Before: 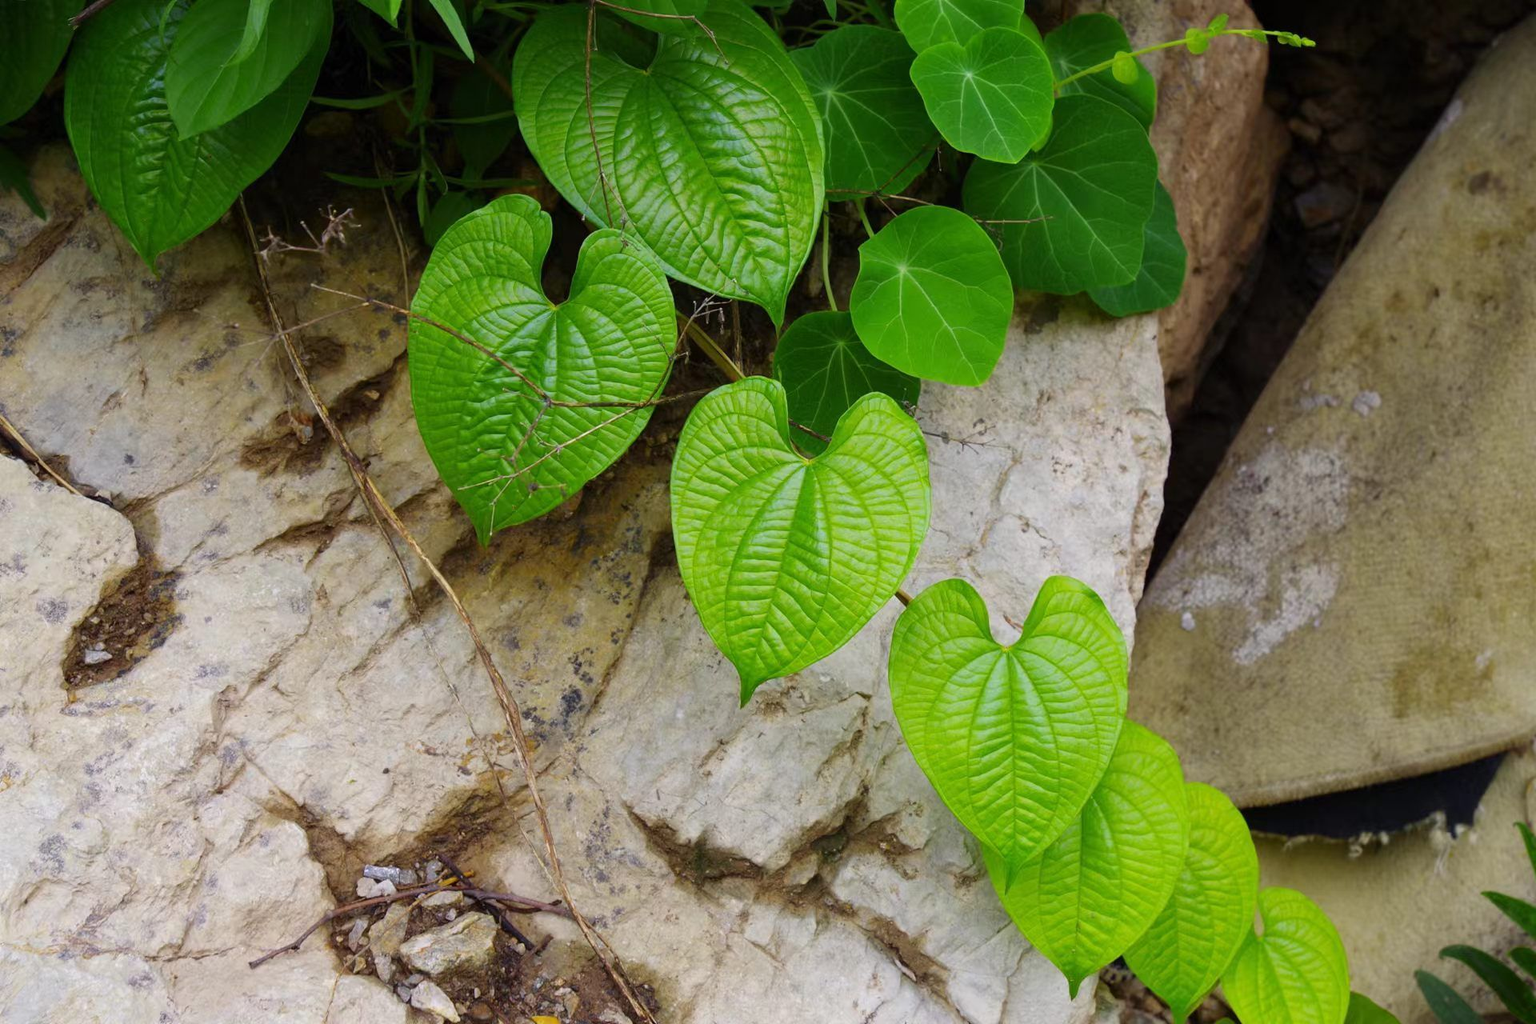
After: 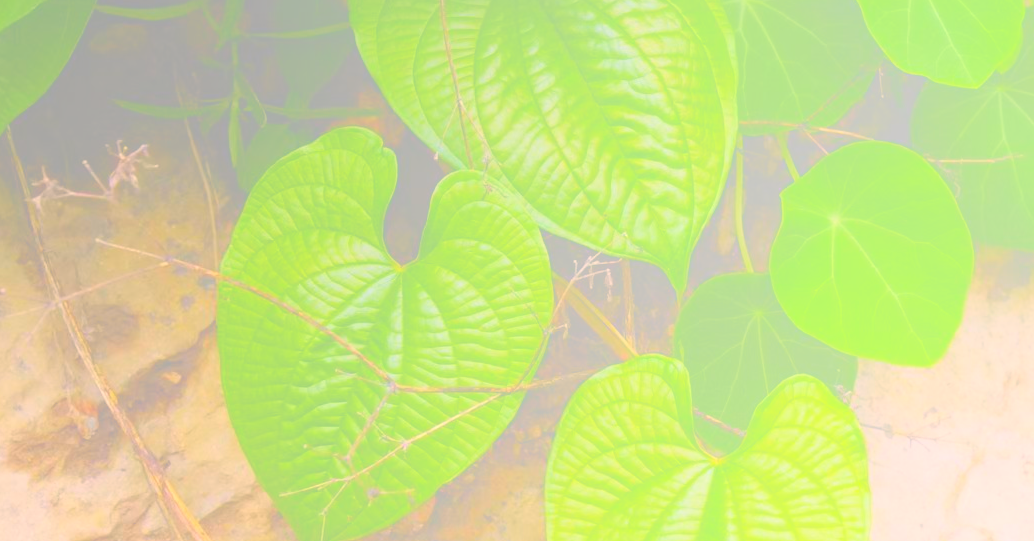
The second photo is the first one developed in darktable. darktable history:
crop: left 15.306%, top 9.065%, right 30.789%, bottom 48.638%
bloom: size 85%, threshold 5%, strength 85%
color correction: highlights a* 11.96, highlights b* 11.58
